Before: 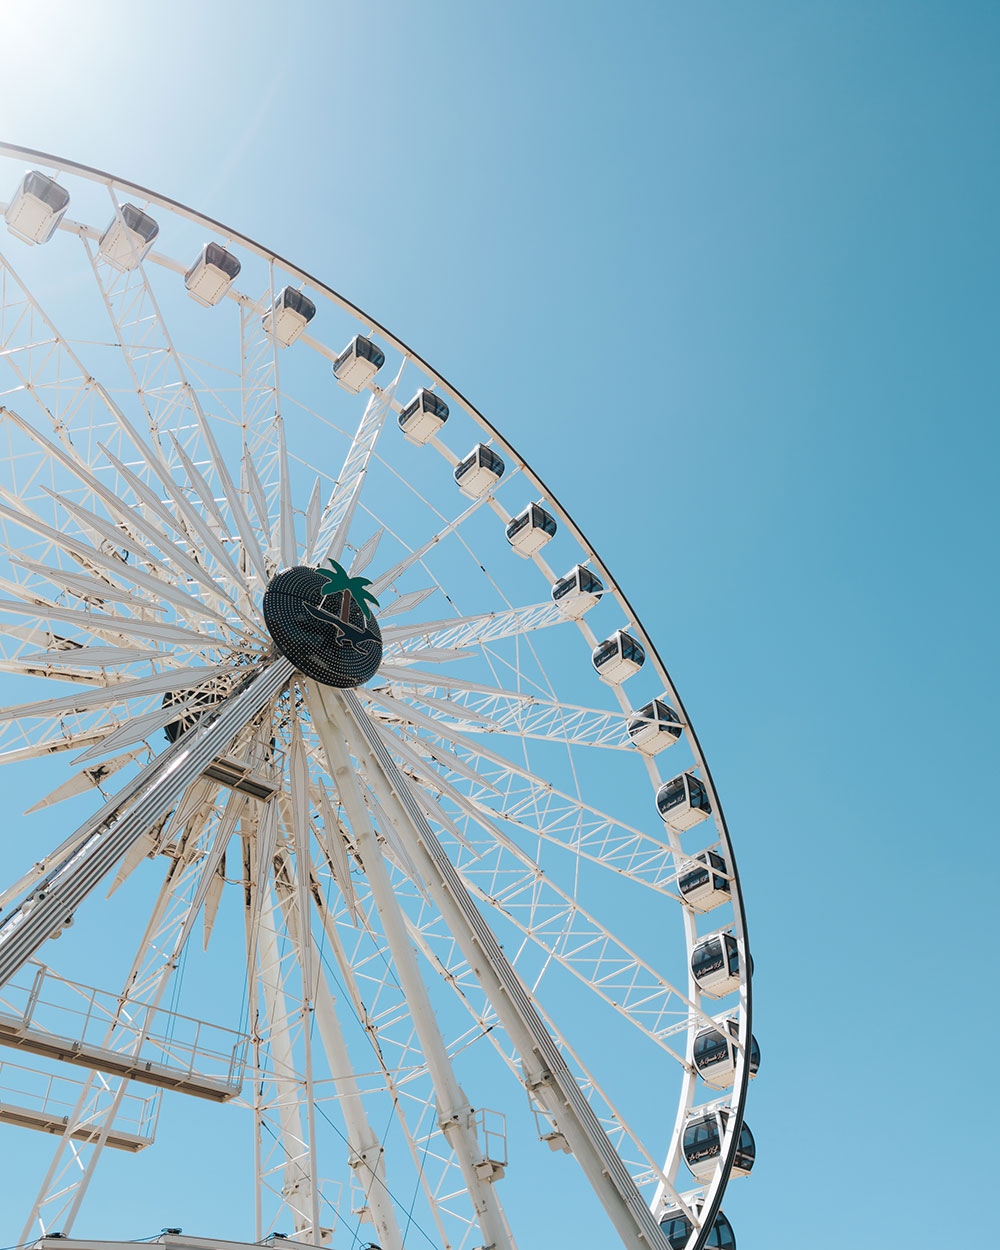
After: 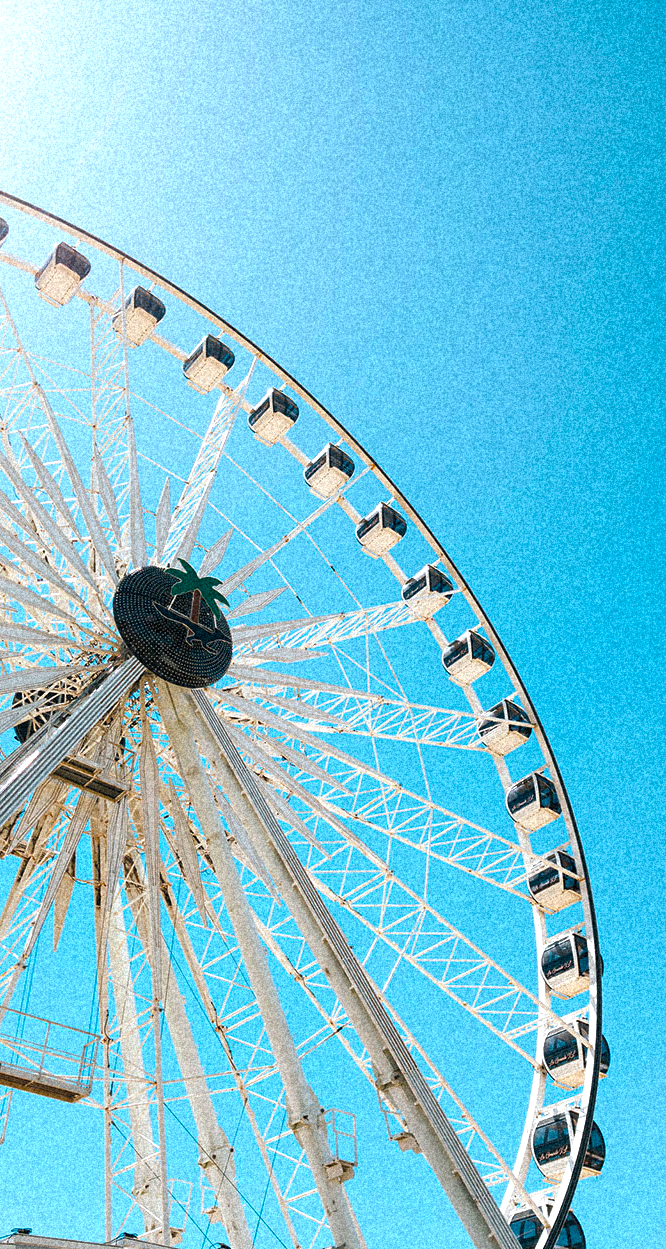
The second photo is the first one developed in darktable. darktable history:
grain: coarseness 46.9 ISO, strength 50.21%, mid-tones bias 0%
color balance rgb: linear chroma grading › global chroma 9%, perceptual saturation grading › global saturation 36%, perceptual saturation grading › shadows 35%, perceptual brilliance grading › global brilliance 15%, perceptual brilliance grading › shadows -35%, global vibrance 15%
crop and rotate: left 15.055%, right 18.278%
